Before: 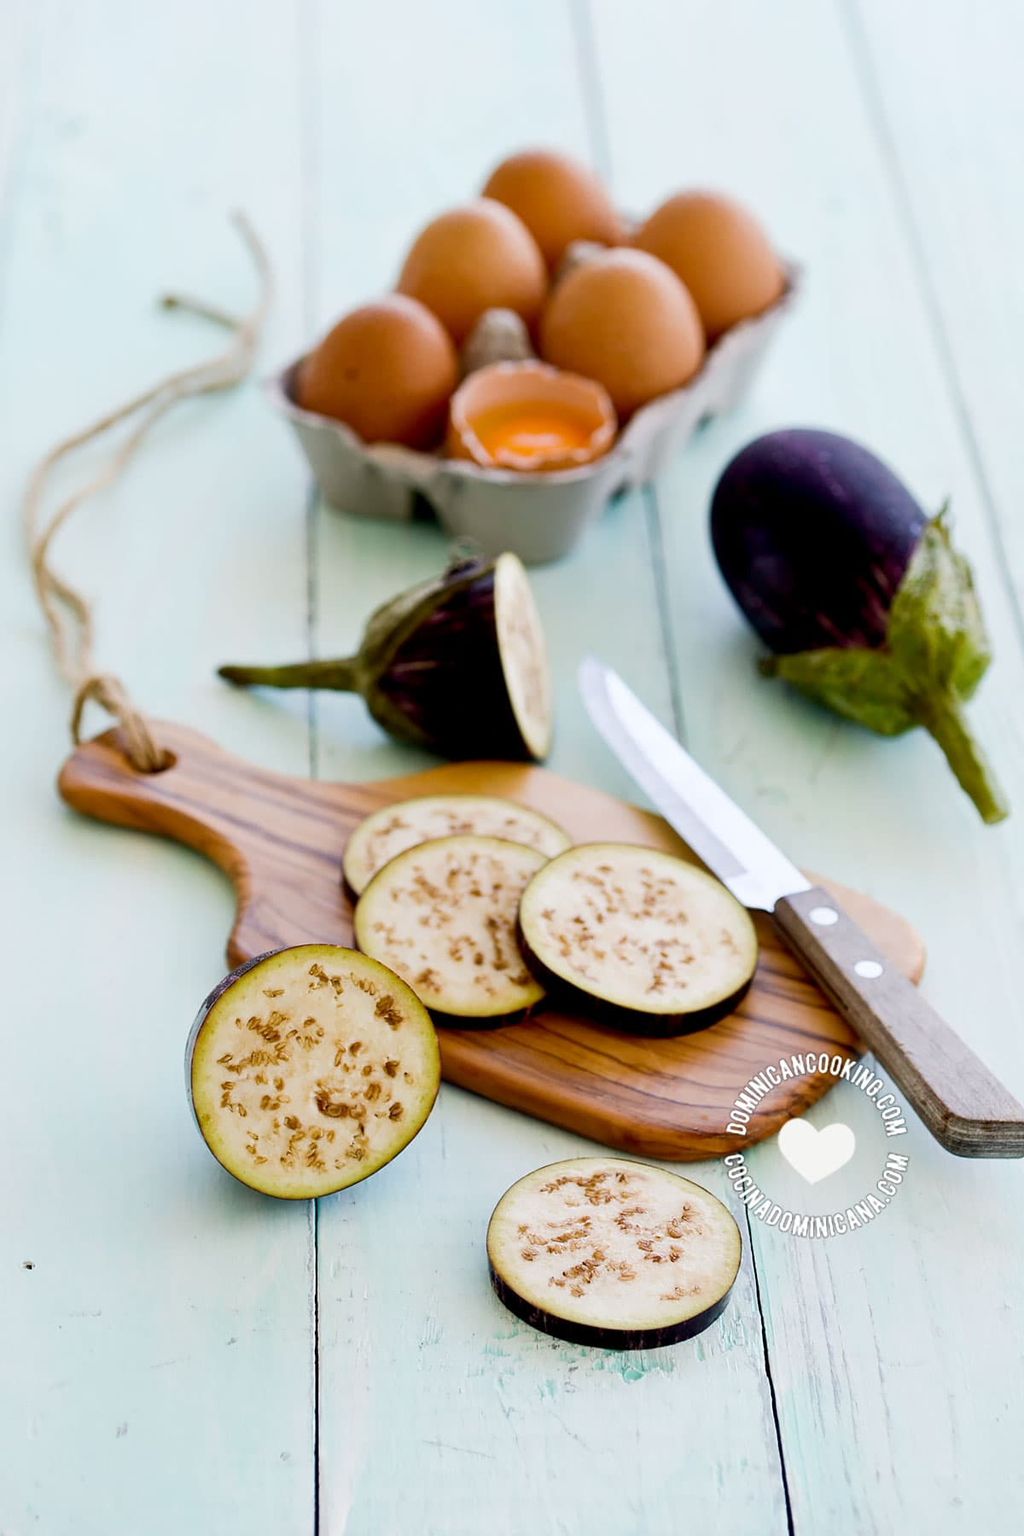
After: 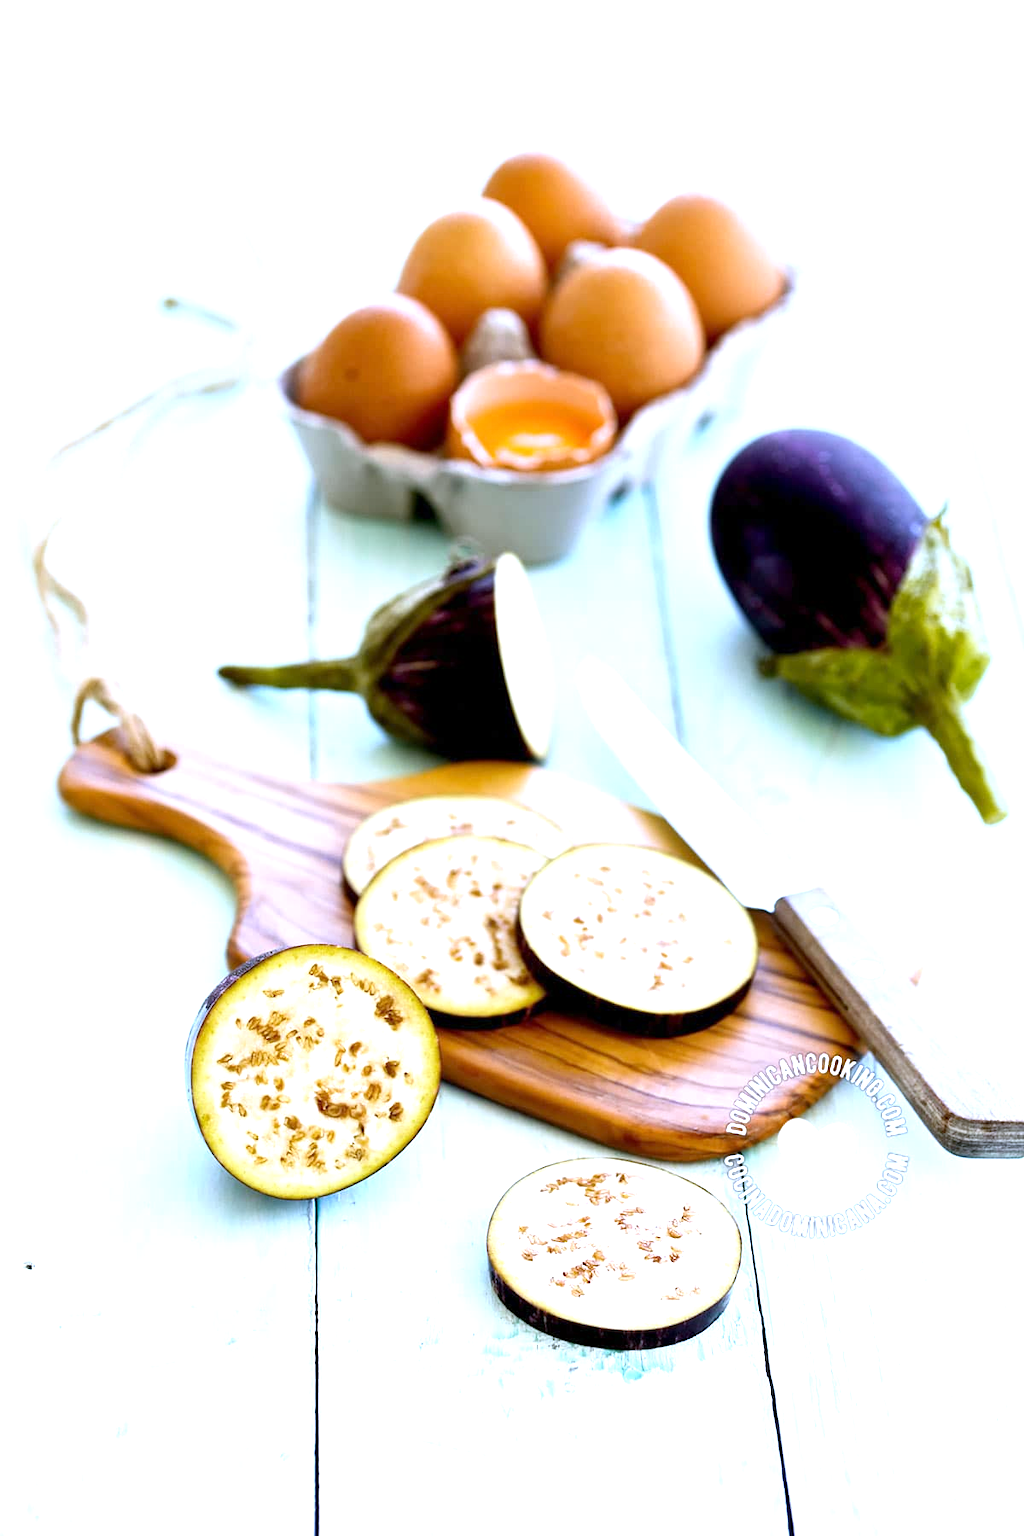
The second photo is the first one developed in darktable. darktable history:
white balance: red 0.948, green 1.02, blue 1.176
exposure: exposure 1 EV, compensate highlight preservation false
color zones: curves: ch2 [(0, 0.5) (0.143, 0.5) (0.286, 0.489) (0.415, 0.421) (0.571, 0.5) (0.714, 0.5) (0.857, 0.5) (1, 0.5)]
